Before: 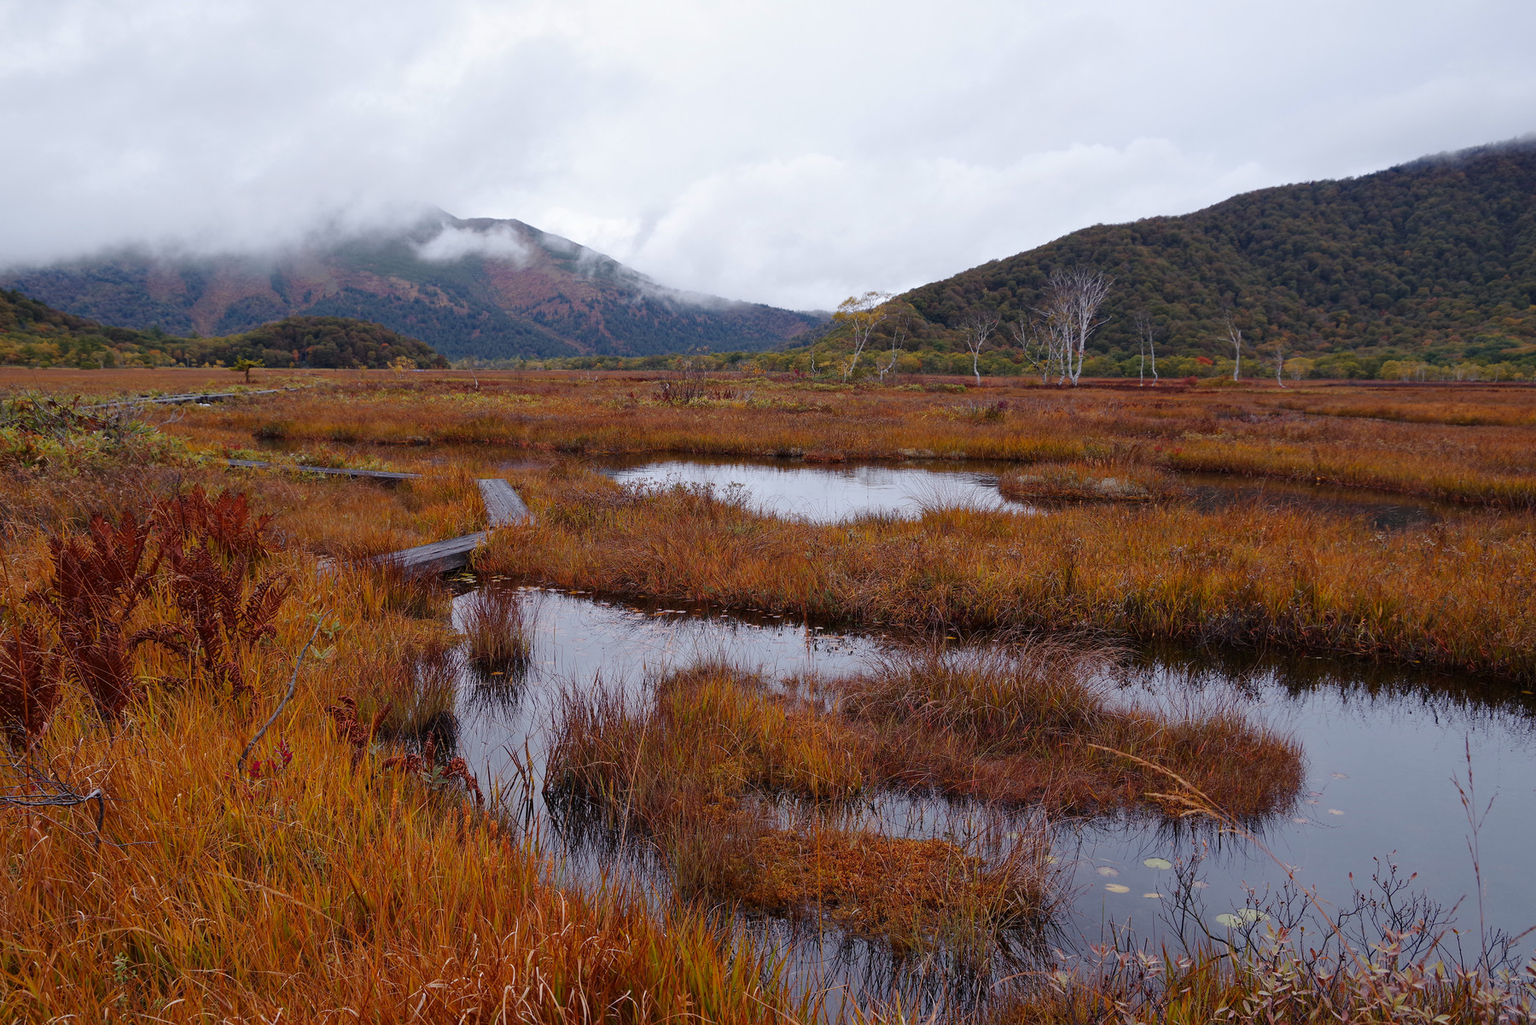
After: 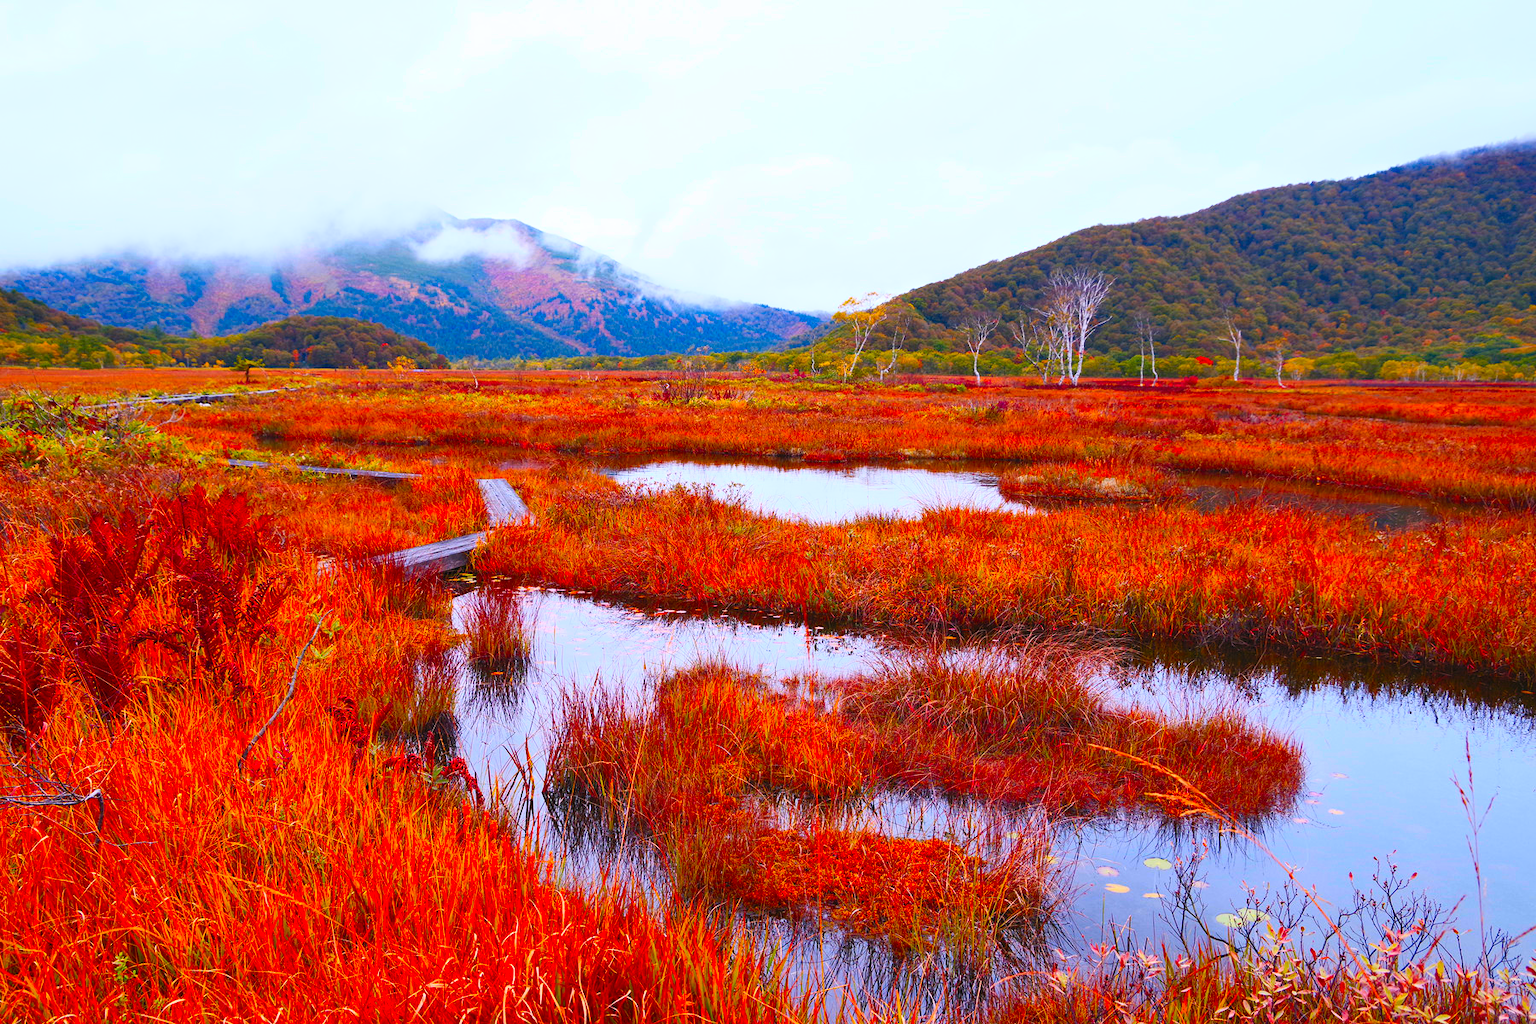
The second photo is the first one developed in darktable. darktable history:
color correction: highlights b* 0.068, saturation 2.96
contrast brightness saturation: contrast 0.386, brightness 0.513
